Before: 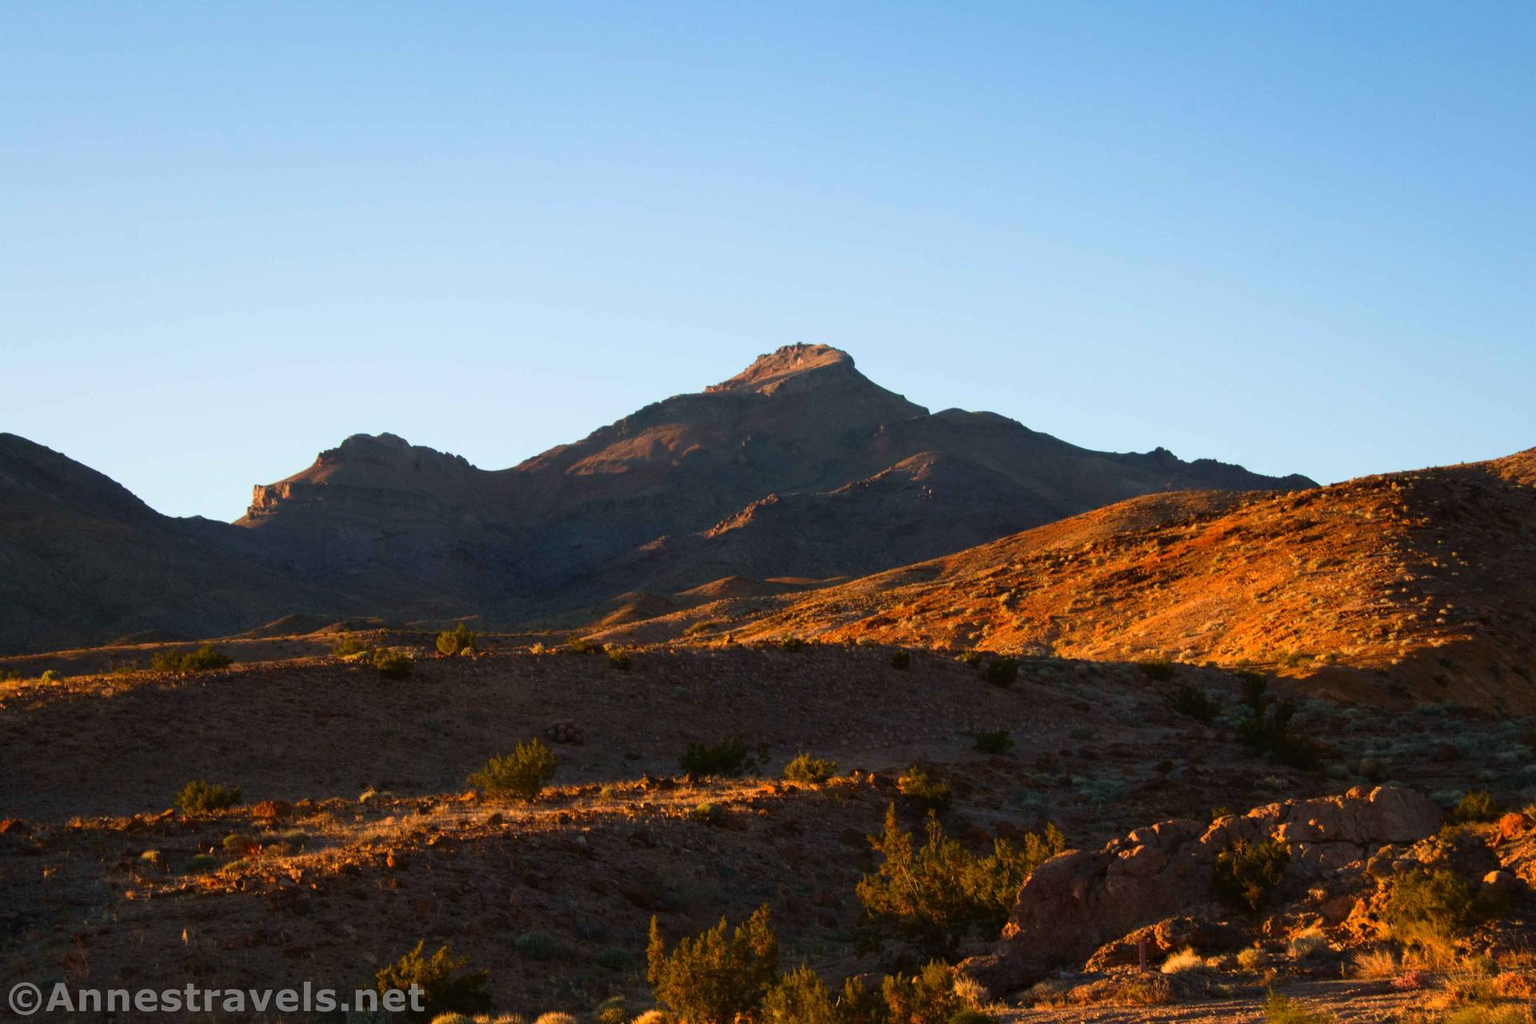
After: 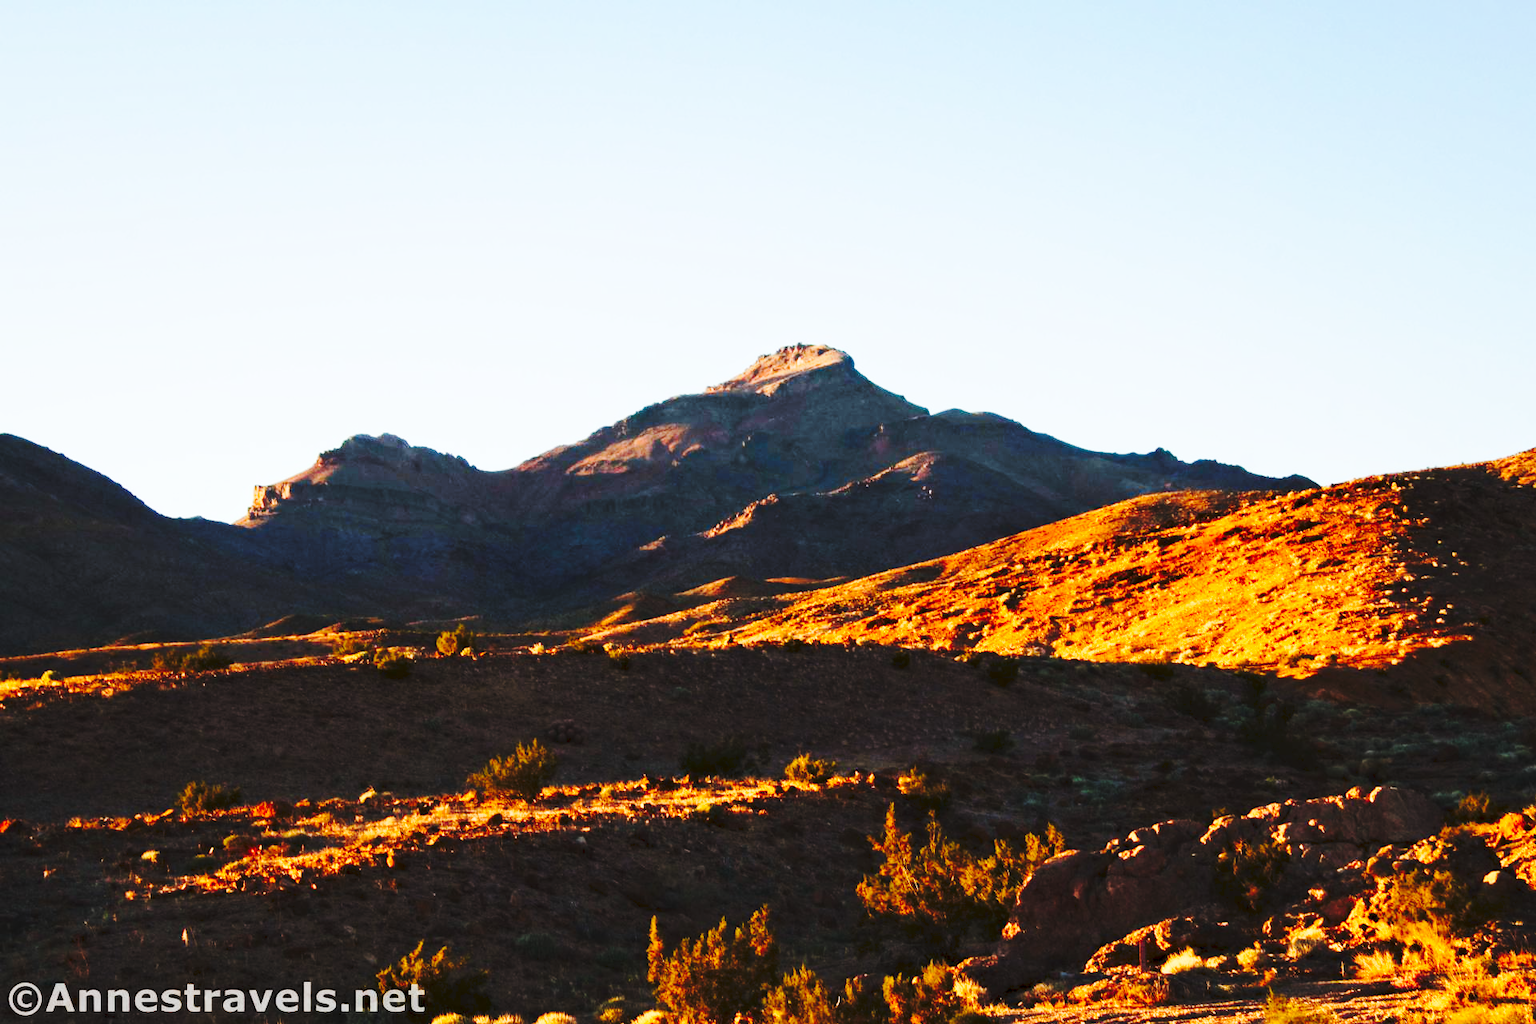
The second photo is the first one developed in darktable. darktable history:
tone curve: curves: ch0 [(0, 0) (0.003, 0.045) (0.011, 0.054) (0.025, 0.069) (0.044, 0.083) (0.069, 0.101) (0.1, 0.119) (0.136, 0.146) (0.177, 0.177) (0.224, 0.221) (0.277, 0.277) (0.335, 0.362) (0.399, 0.452) (0.468, 0.571) (0.543, 0.666) (0.623, 0.758) (0.709, 0.853) (0.801, 0.896) (0.898, 0.945) (1, 1)], preserve colors none
base curve: curves: ch0 [(0, 0) (0.028, 0.03) (0.121, 0.232) (0.46, 0.748) (0.859, 0.968) (1, 1)], preserve colors none
contrast equalizer: y [[0.5, 0.5, 0.544, 0.569, 0.5, 0.5], [0.5 ×6], [0.5 ×6], [0 ×6], [0 ×6]]
